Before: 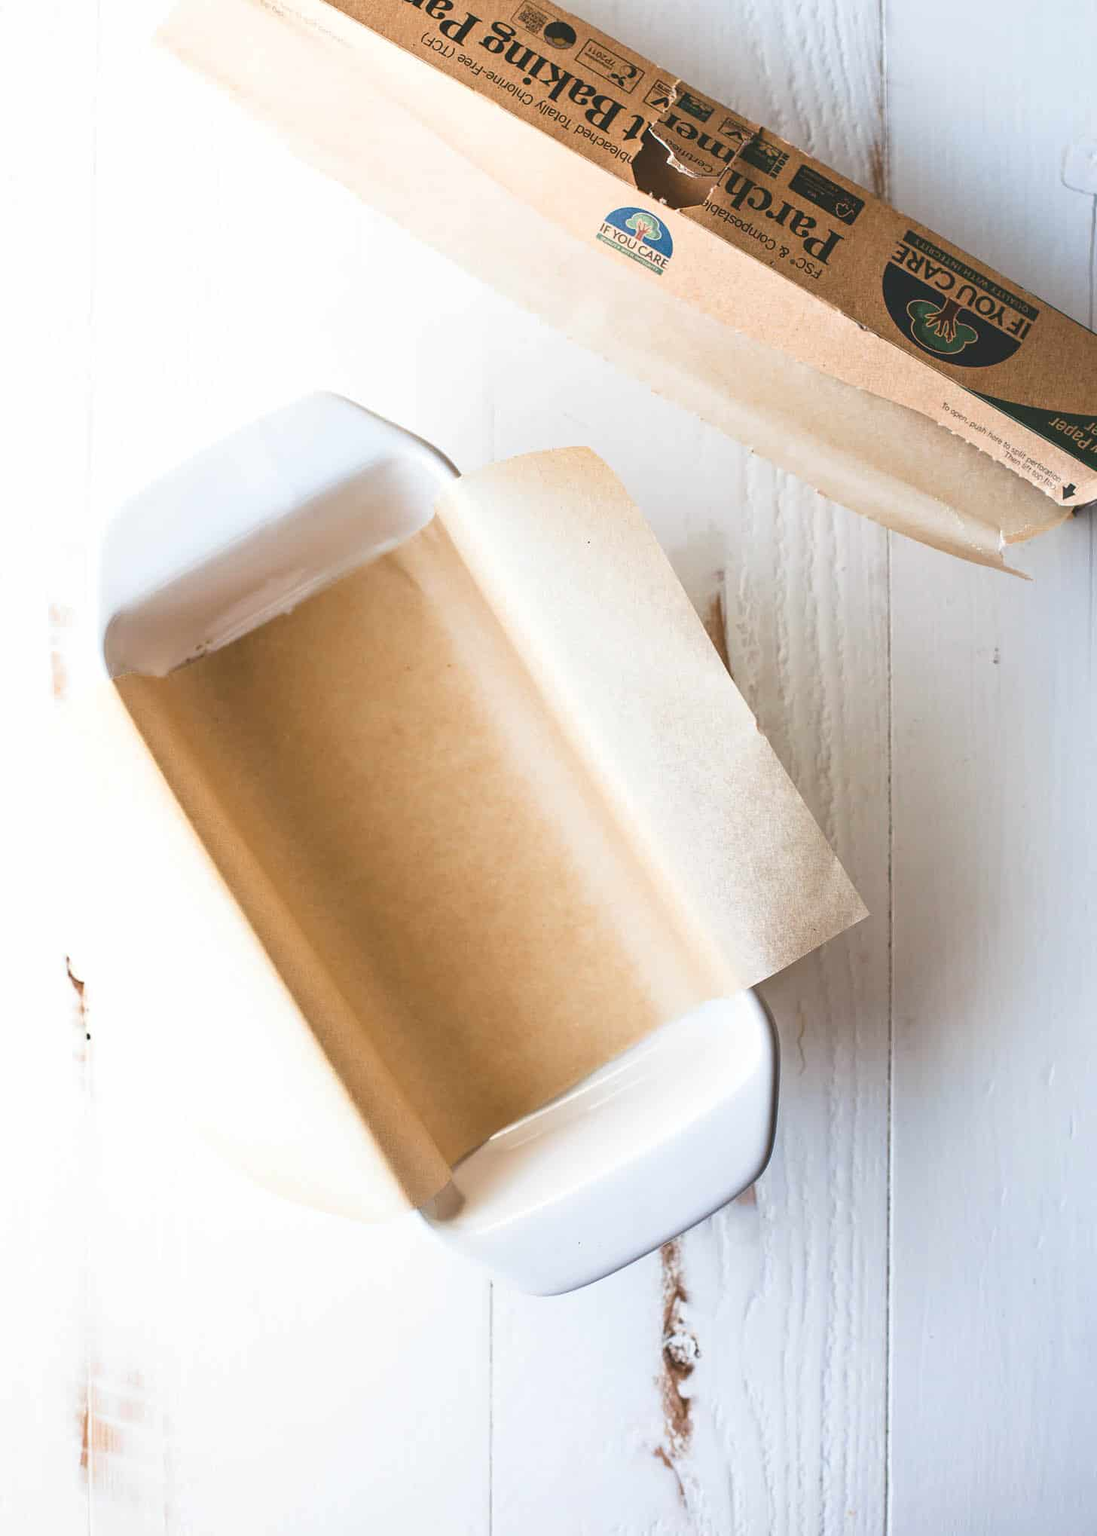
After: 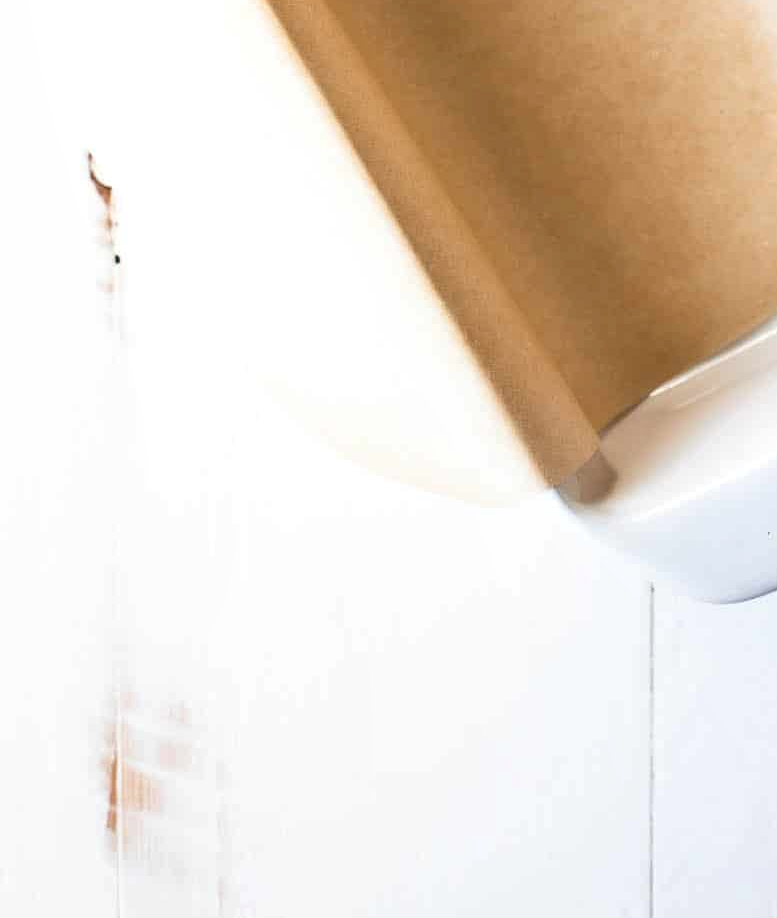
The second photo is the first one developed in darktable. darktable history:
crop and rotate: top 54.778%, right 46.61%, bottom 0.159%
local contrast: highlights 100%, shadows 100%, detail 120%, midtone range 0.2
